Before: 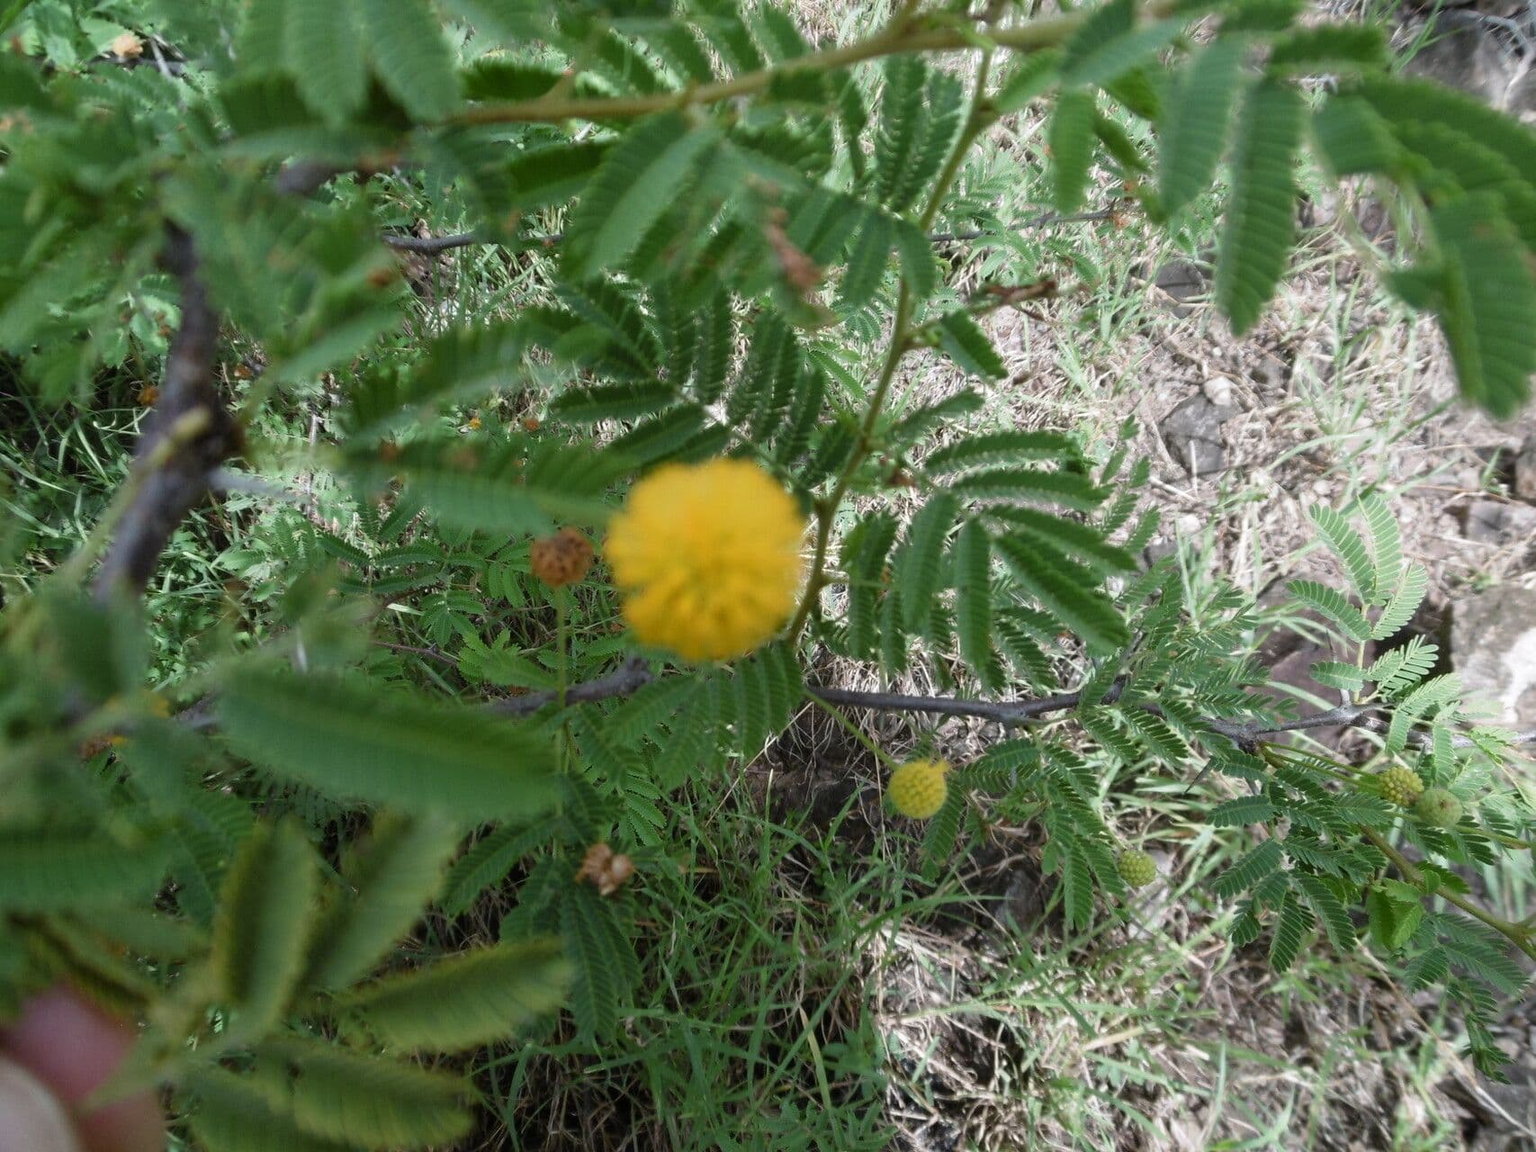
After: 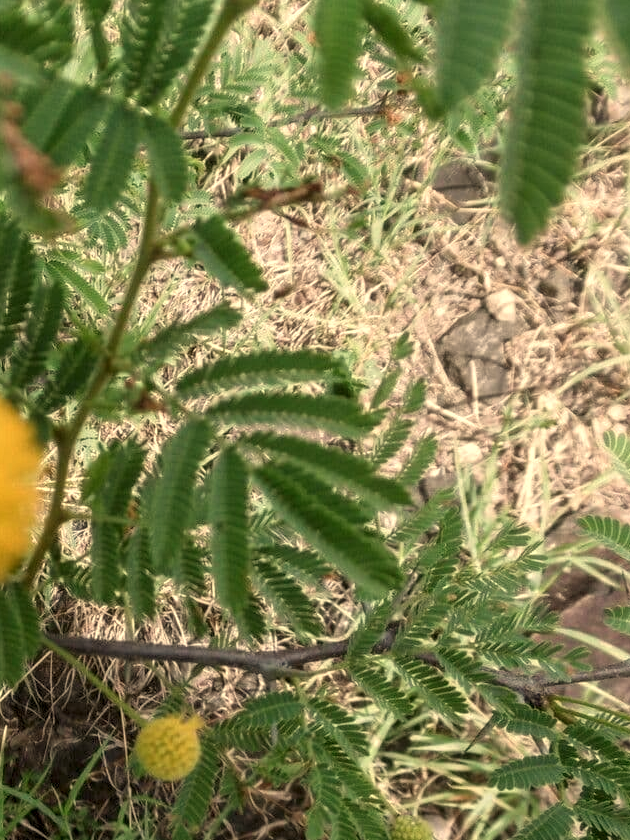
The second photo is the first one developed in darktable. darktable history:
white balance: red 1.138, green 0.996, blue 0.812
crop and rotate: left 49.936%, top 10.094%, right 13.136%, bottom 24.256%
local contrast: on, module defaults
